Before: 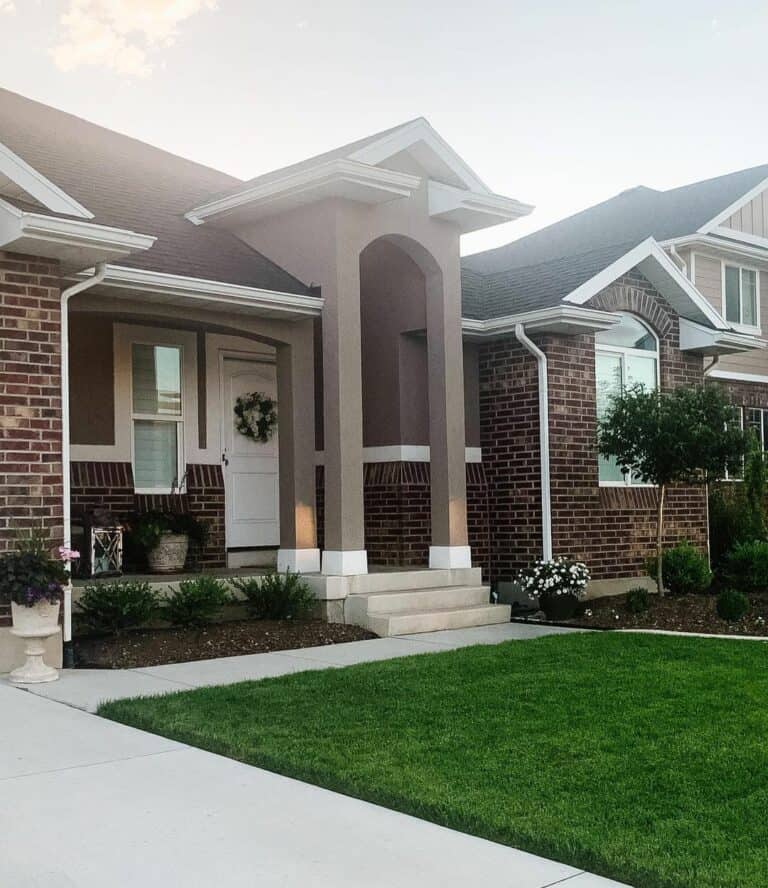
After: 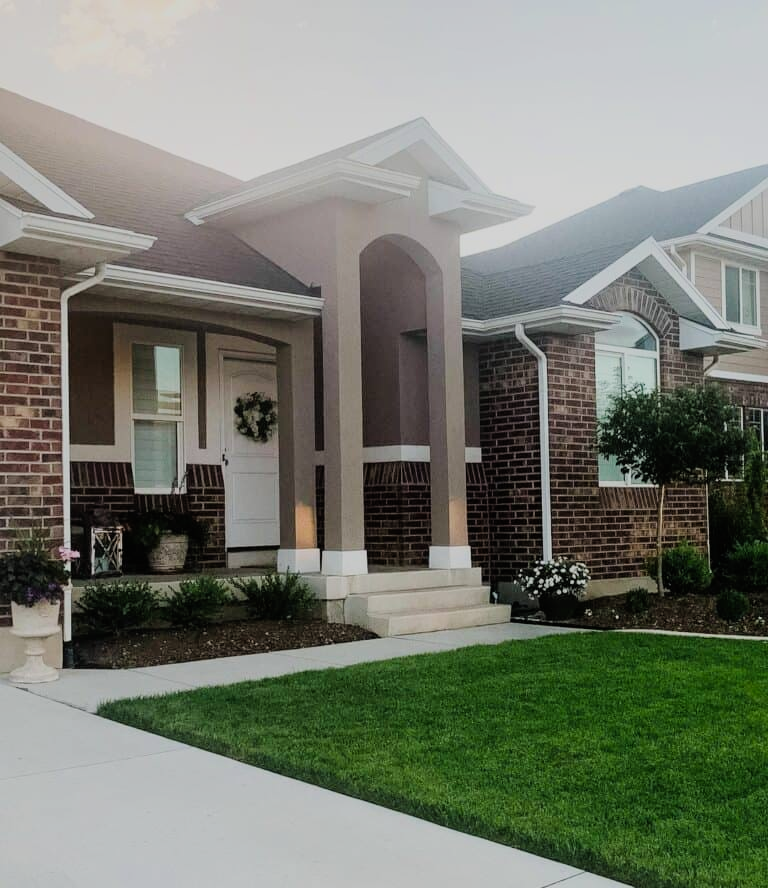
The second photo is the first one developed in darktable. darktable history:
color balance rgb: global offset › luminance 0.268%, perceptual saturation grading › global saturation 3.907%, global vibrance 20%
filmic rgb: black relative exposure -7.65 EV, white relative exposure 4.56 EV, threshold 5.94 EV, hardness 3.61, iterations of high-quality reconstruction 0, enable highlight reconstruction true
